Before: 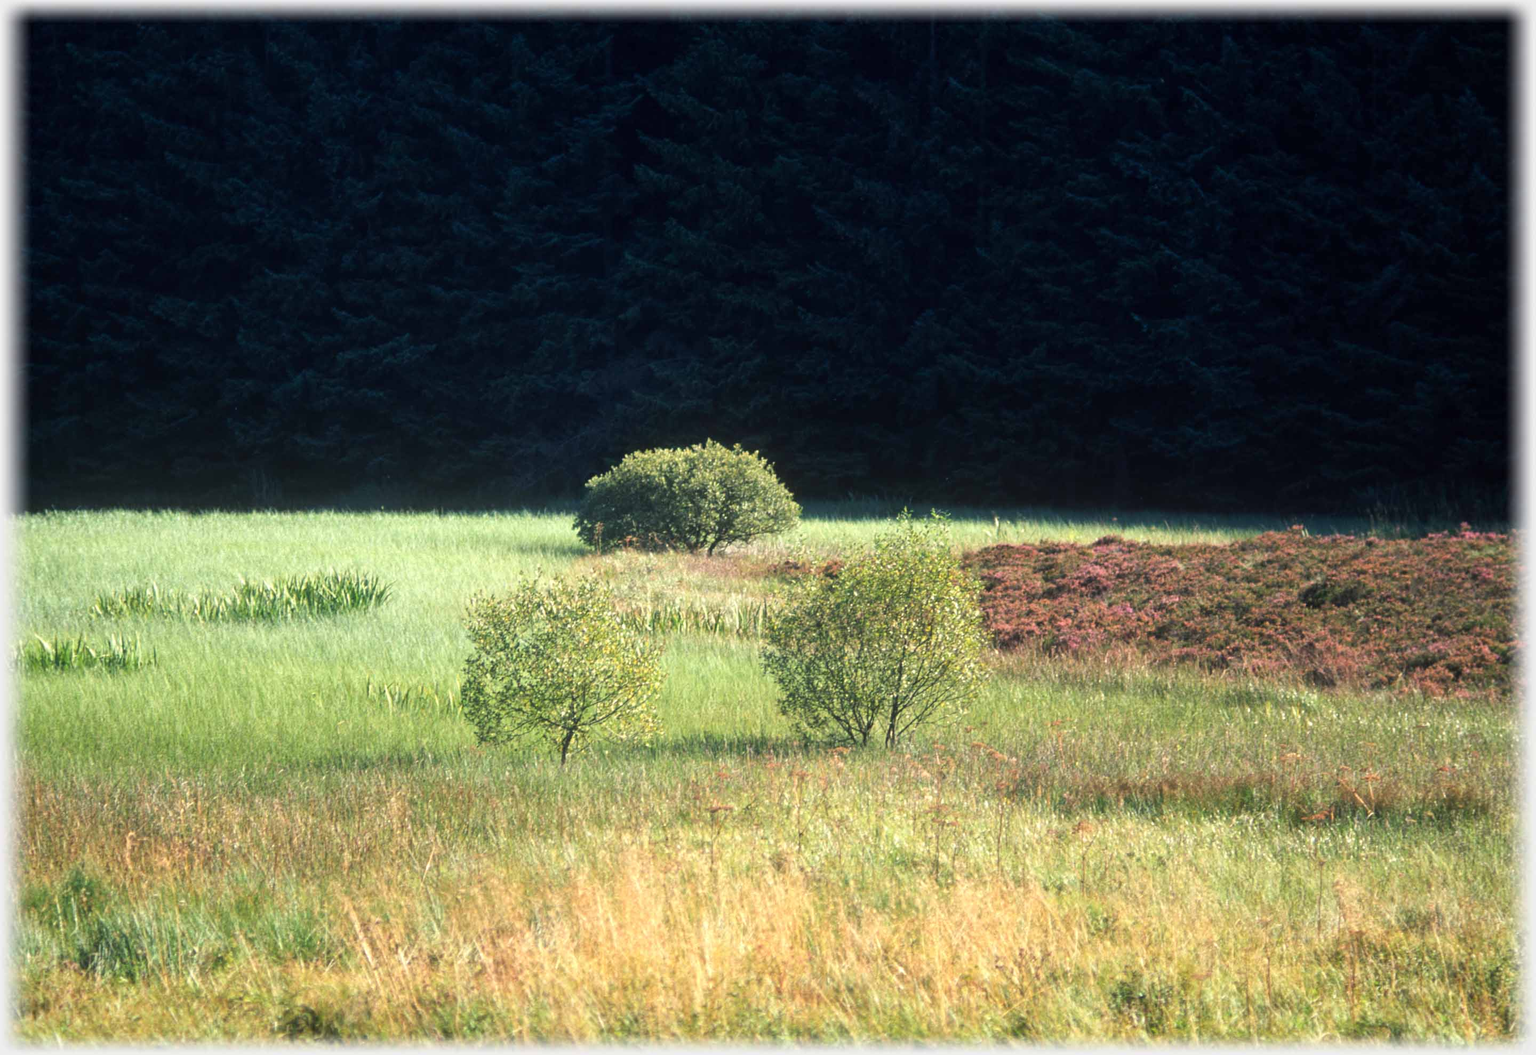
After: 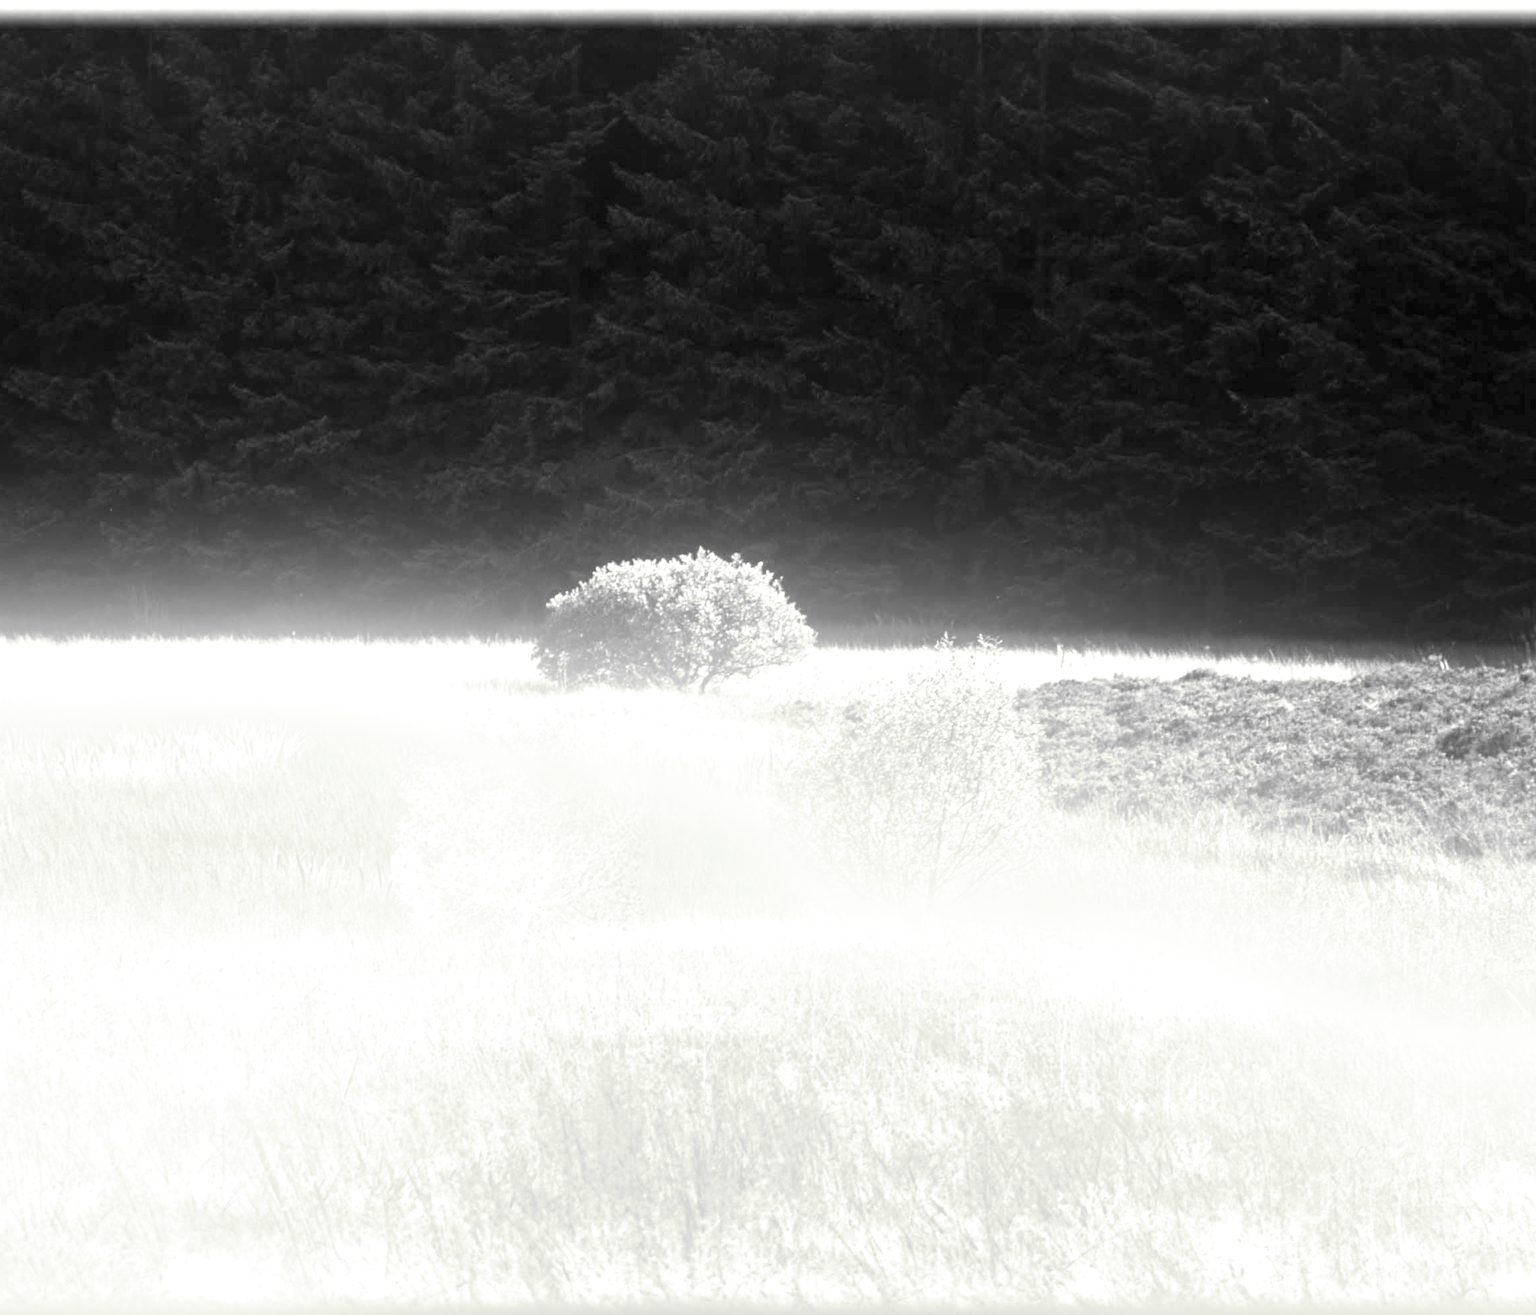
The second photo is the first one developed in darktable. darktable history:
split-toning: shadows › saturation 0.61, highlights › saturation 0.58, balance -28.74, compress 87.36%
bloom: size 38%, threshold 95%, strength 30%
monochrome: a -6.99, b 35.61, size 1.4
color balance rgb: perceptual saturation grading › global saturation 30%, global vibrance 20%
crop and rotate: left 9.597%, right 10.195%
exposure: black level correction 0, exposure 1.2 EV, compensate highlight preservation false
